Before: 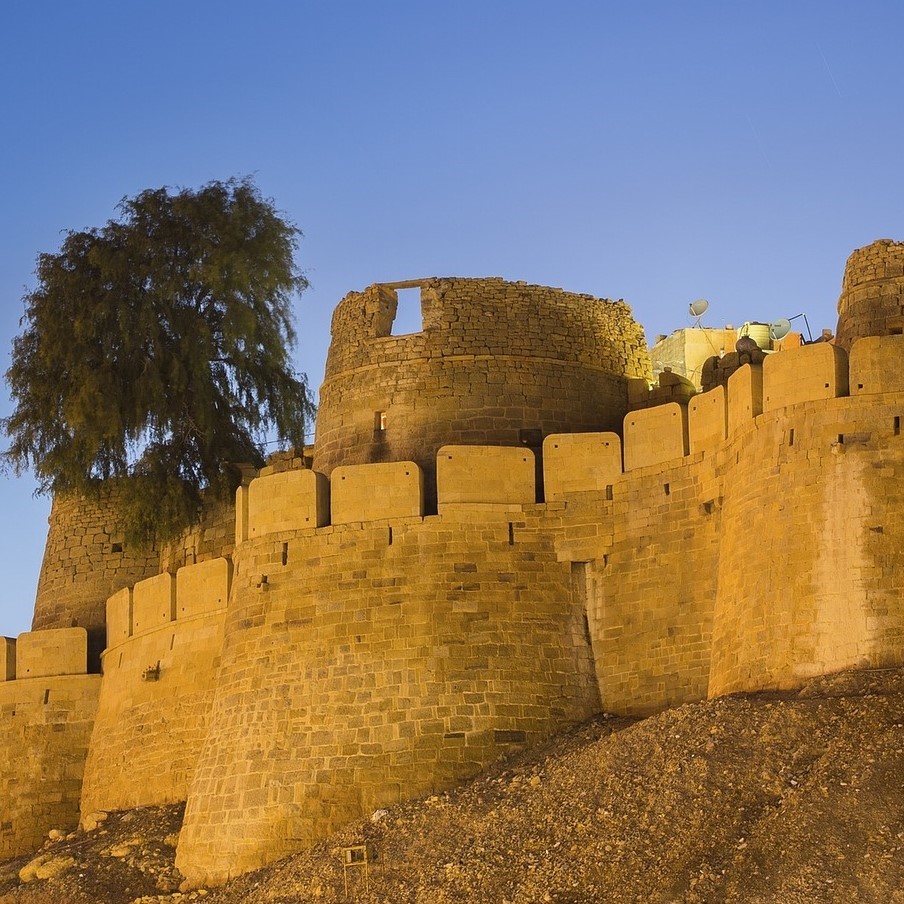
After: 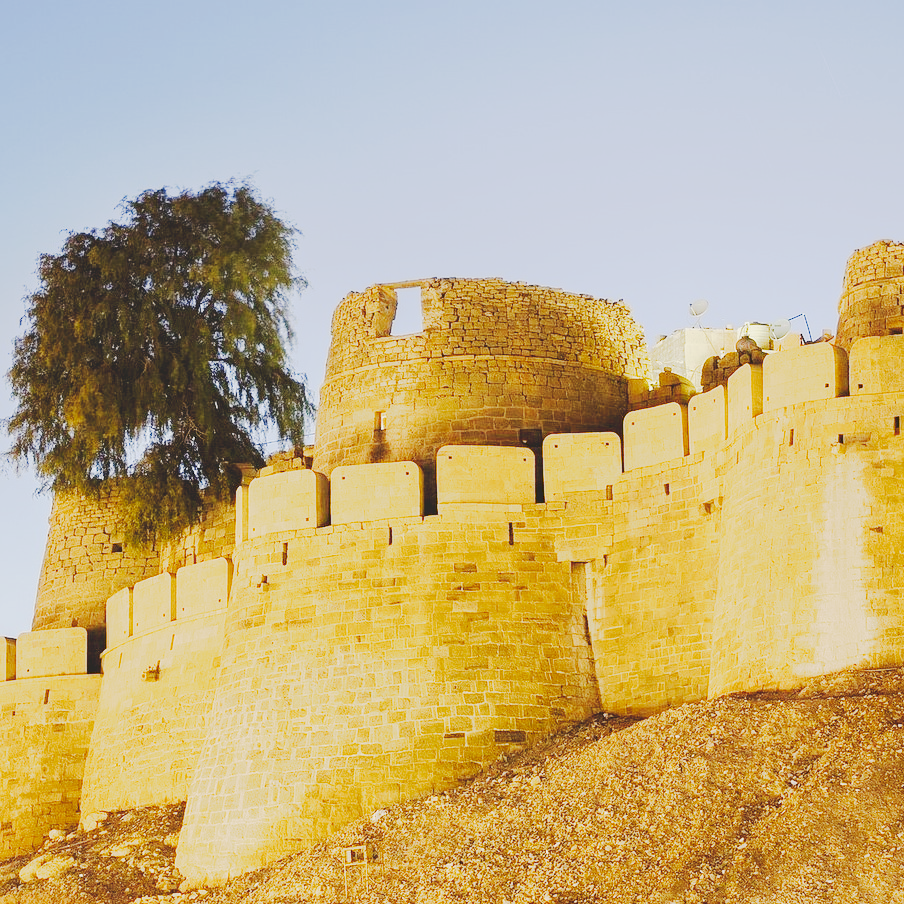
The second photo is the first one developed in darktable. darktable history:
tone curve: curves: ch0 [(0, 0) (0.003, 0.145) (0.011, 0.148) (0.025, 0.15) (0.044, 0.159) (0.069, 0.16) (0.1, 0.164) (0.136, 0.182) (0.177, 0.213) (0.224, 0.247) (0.277, 0.298) (0.335, 0.37) (0.399, 0.456) (0.468, 0.552) (0.543, 0.641) (0.623, 0.713) (0.709, 0.768) (0.801, 0.825) (0.898, 0.868) (1, 1)], preserve colors none
filmic rgb: middle gray luminance 29%, black relative exposure -10.3 EV, white relative exposure 5.5 EV, threshold 6 EV, target black luminance 0%, hardness 3.95, latitude 2.04%, contrast 1.132, highlights saturation mix 5%, shadows ↔ highlights balance 15.11%, preserve chrominance no, color science v3 (2019), use custom middle-gray values true, iterations of high-quality reconstruction 0, enable highlight reconstruction true
exposure: exposure 2 EV, compensate exposure bias true, compensate highlight preservation false
